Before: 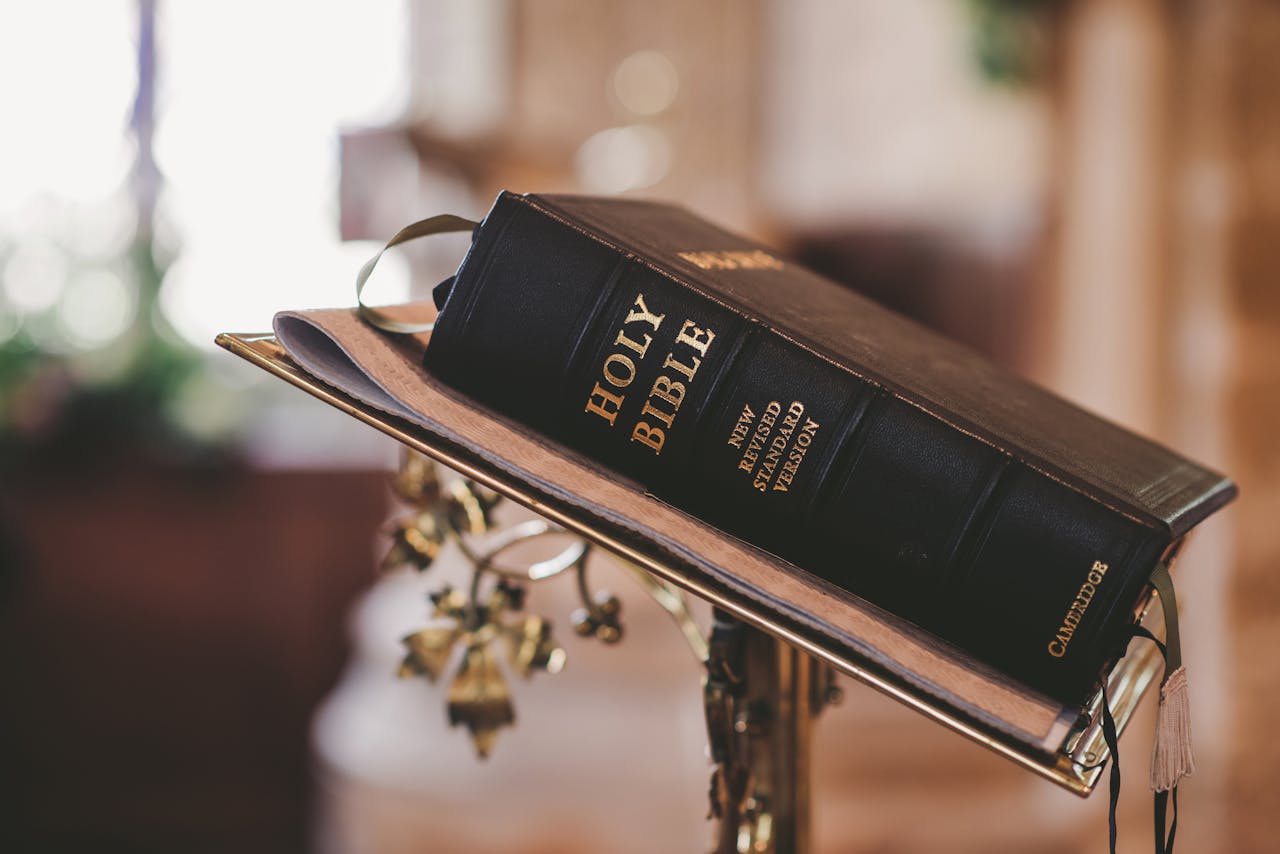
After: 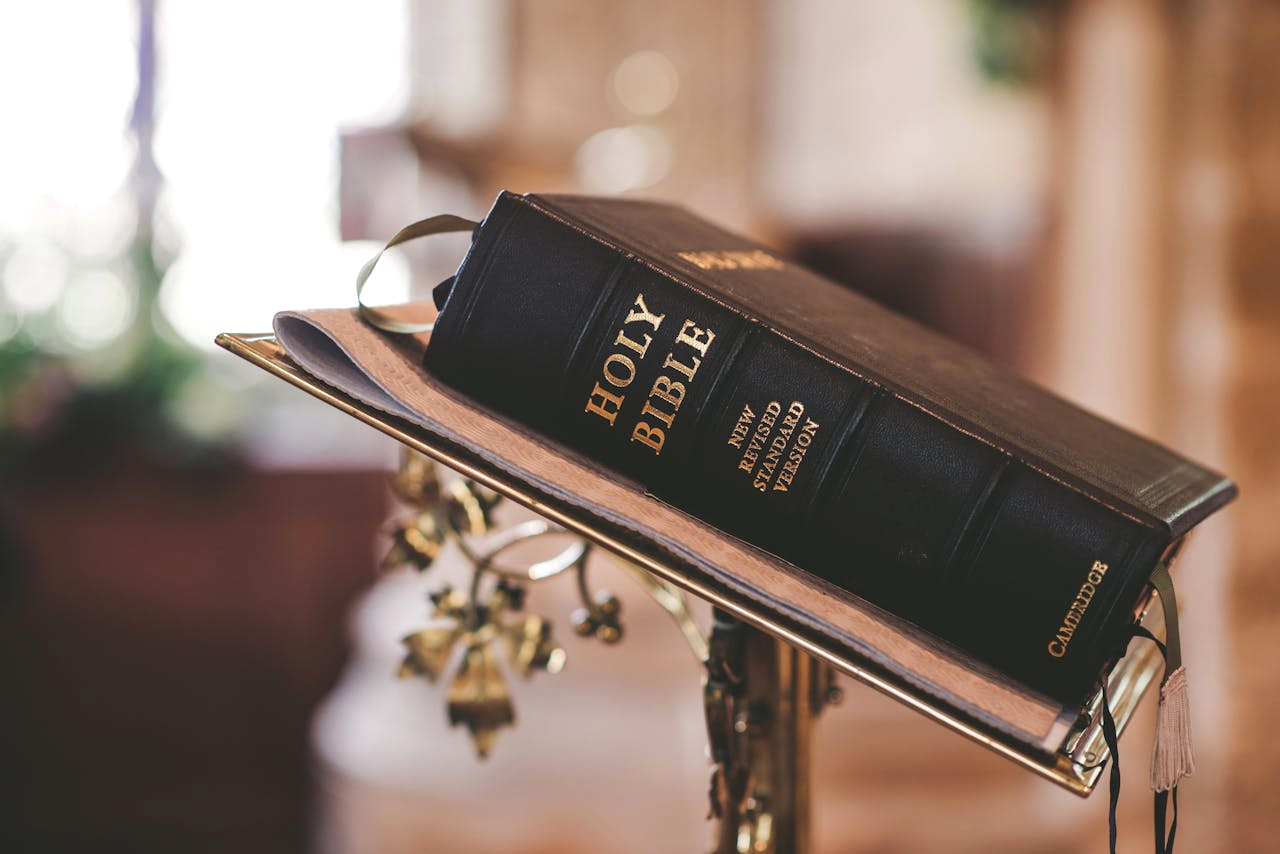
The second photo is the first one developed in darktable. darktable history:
exposure: exposure 0.21 EV, compensate highlight preservation false
